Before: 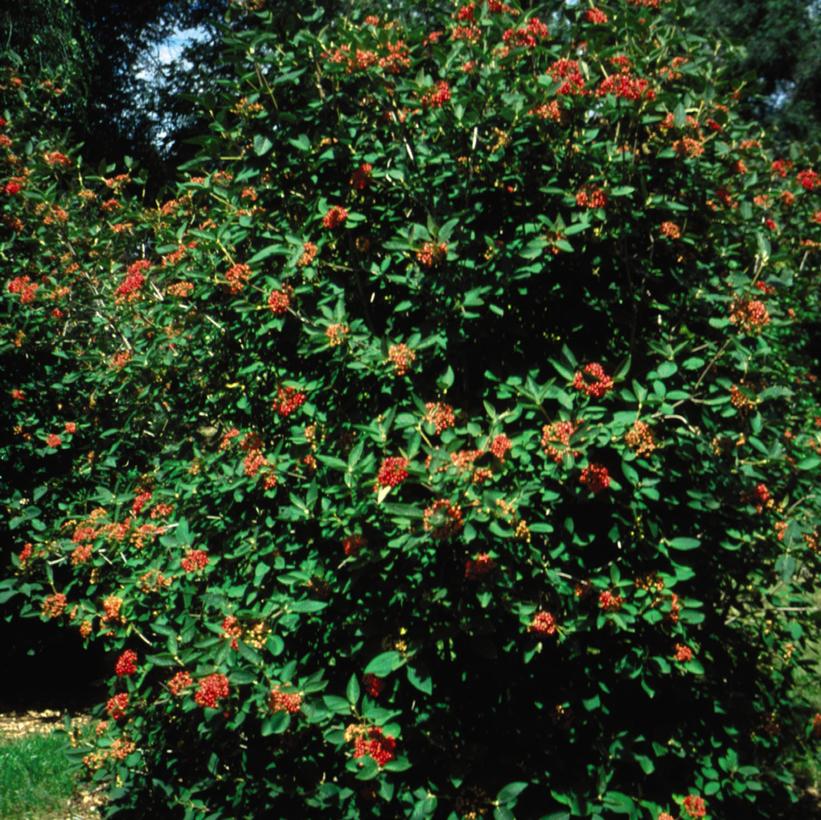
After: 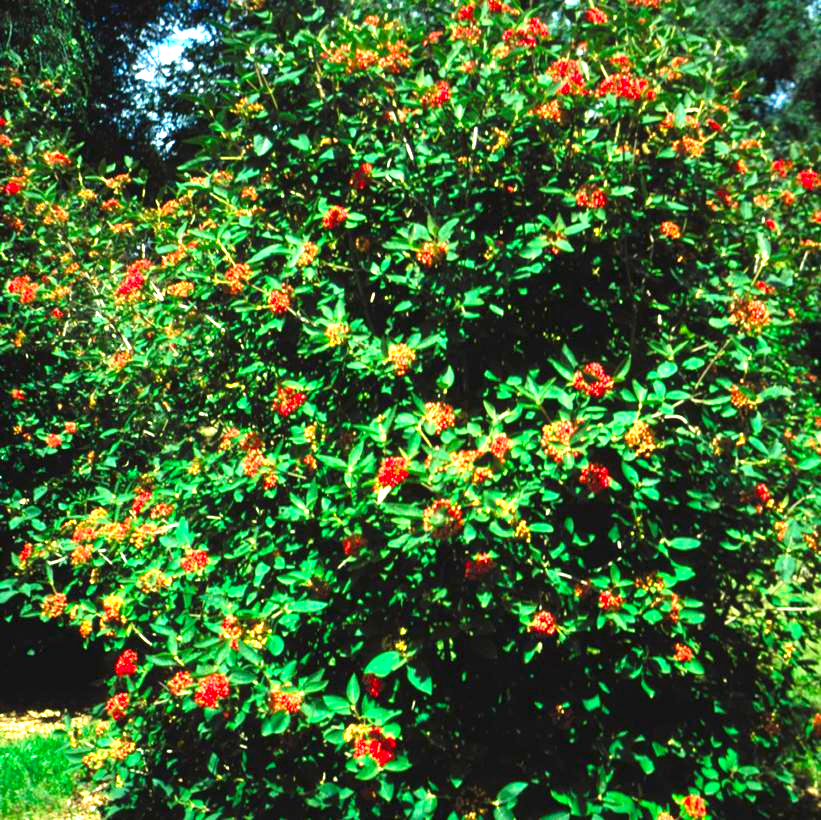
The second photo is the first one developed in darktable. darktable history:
exposure: black level correction 0, exposure 1.625 EV, compensate exposure bias true, compensate highlight preservation false
color correction: saturation 1.32
